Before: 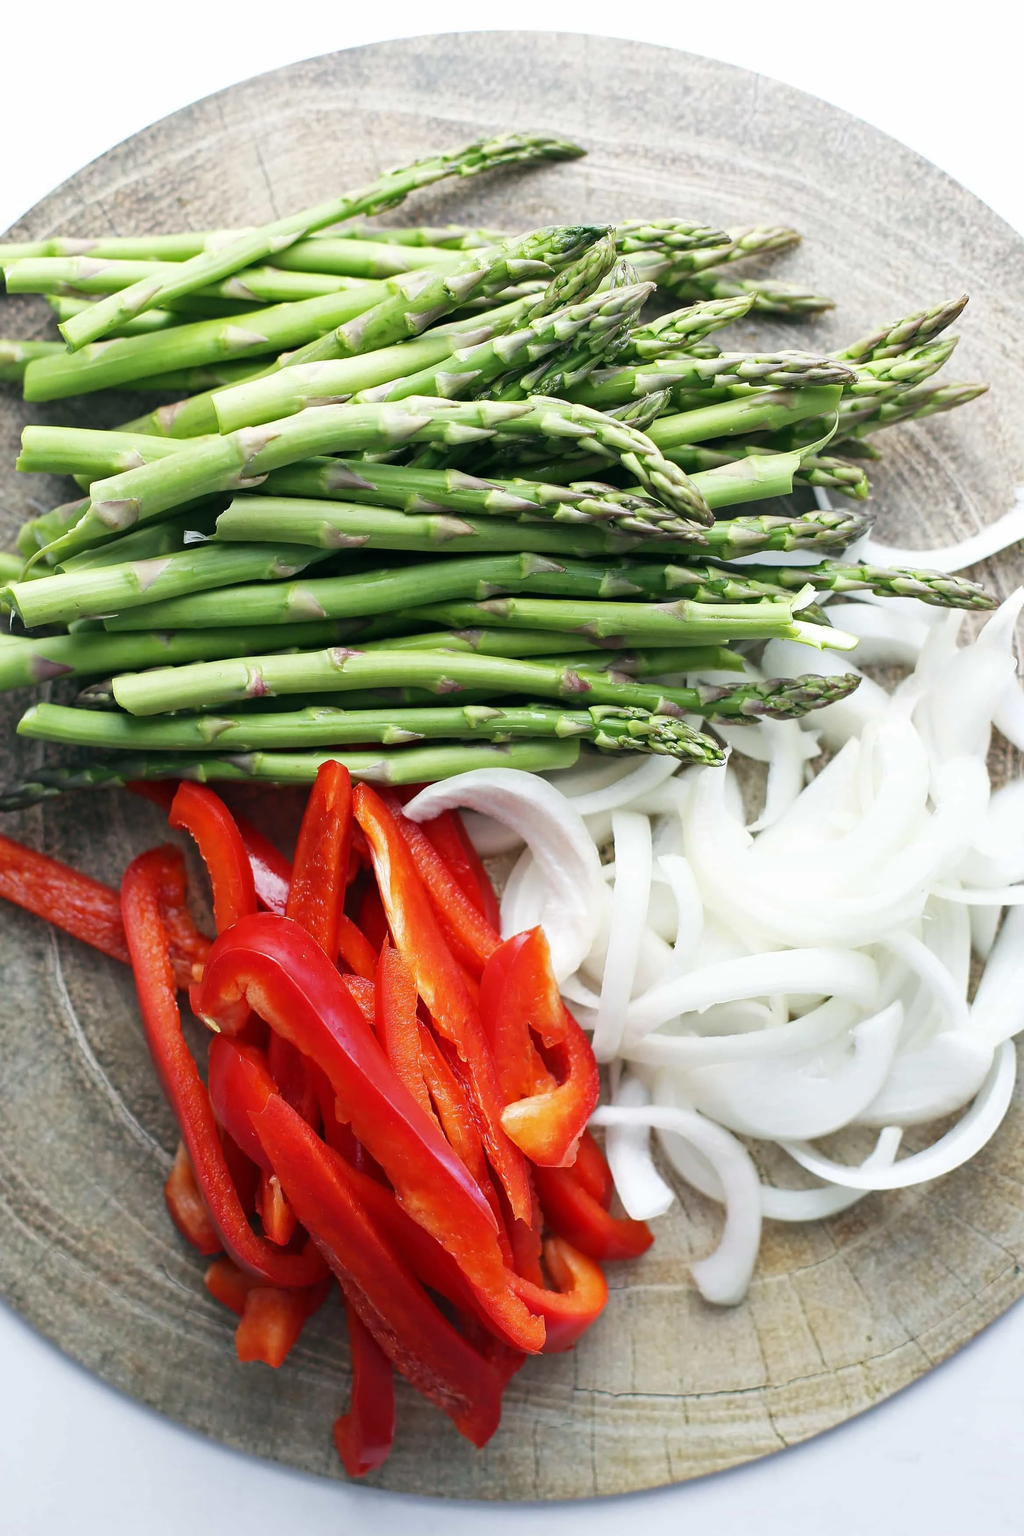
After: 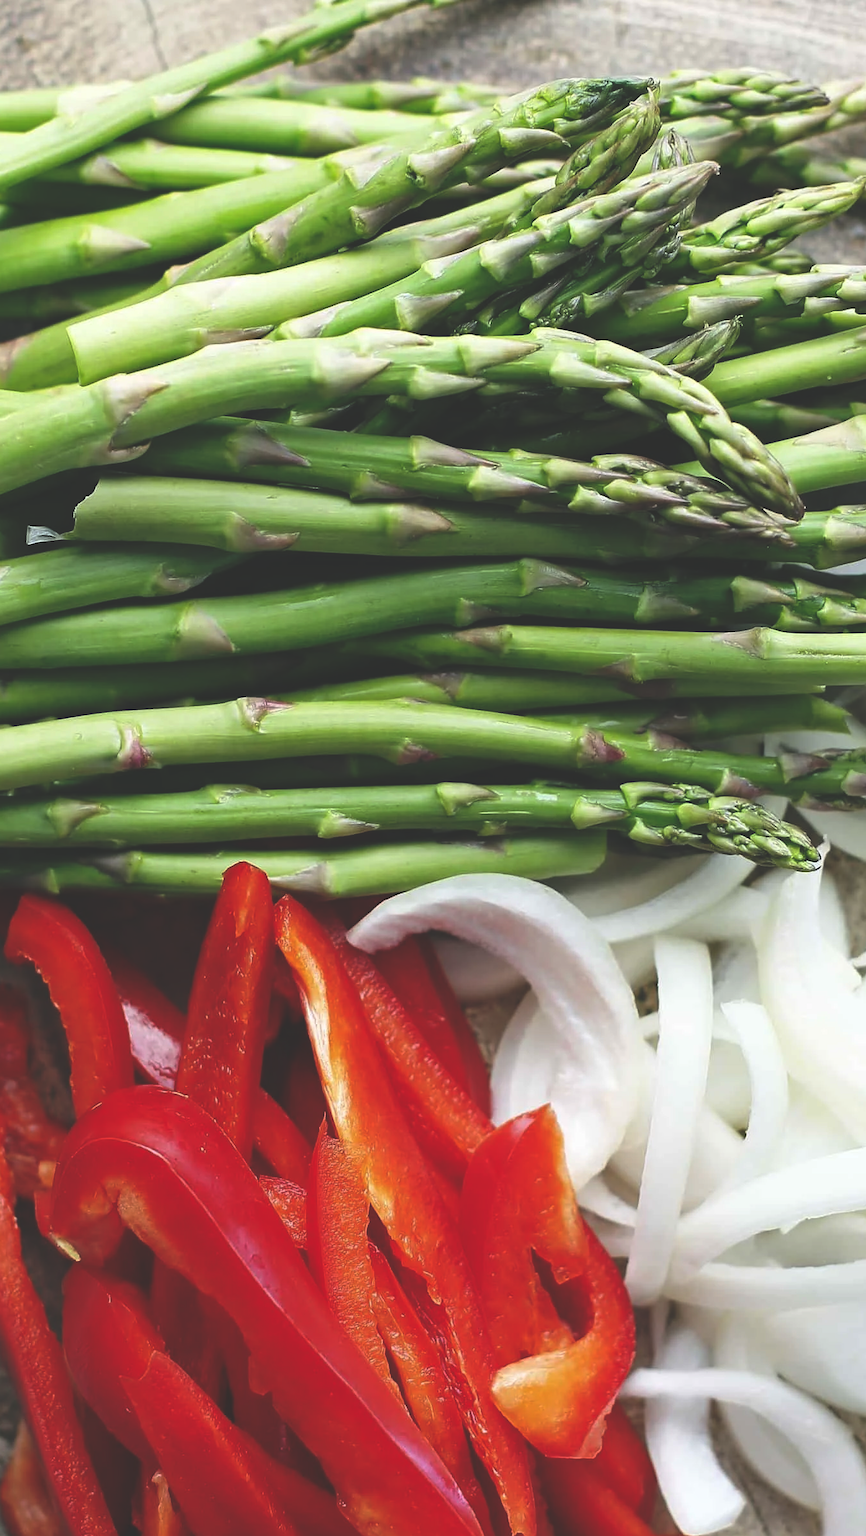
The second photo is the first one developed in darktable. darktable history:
crop: left 16.202%, top 11.208%, right 26.045%, bottom 20.557%
tone equalizer: on, module defaults
rgb curve: curves: ch0 [(0, 0.186) (0.314, 0.284) (0.775, 0.708) (1, 1)], compensate middle gray true, preserve colors none
